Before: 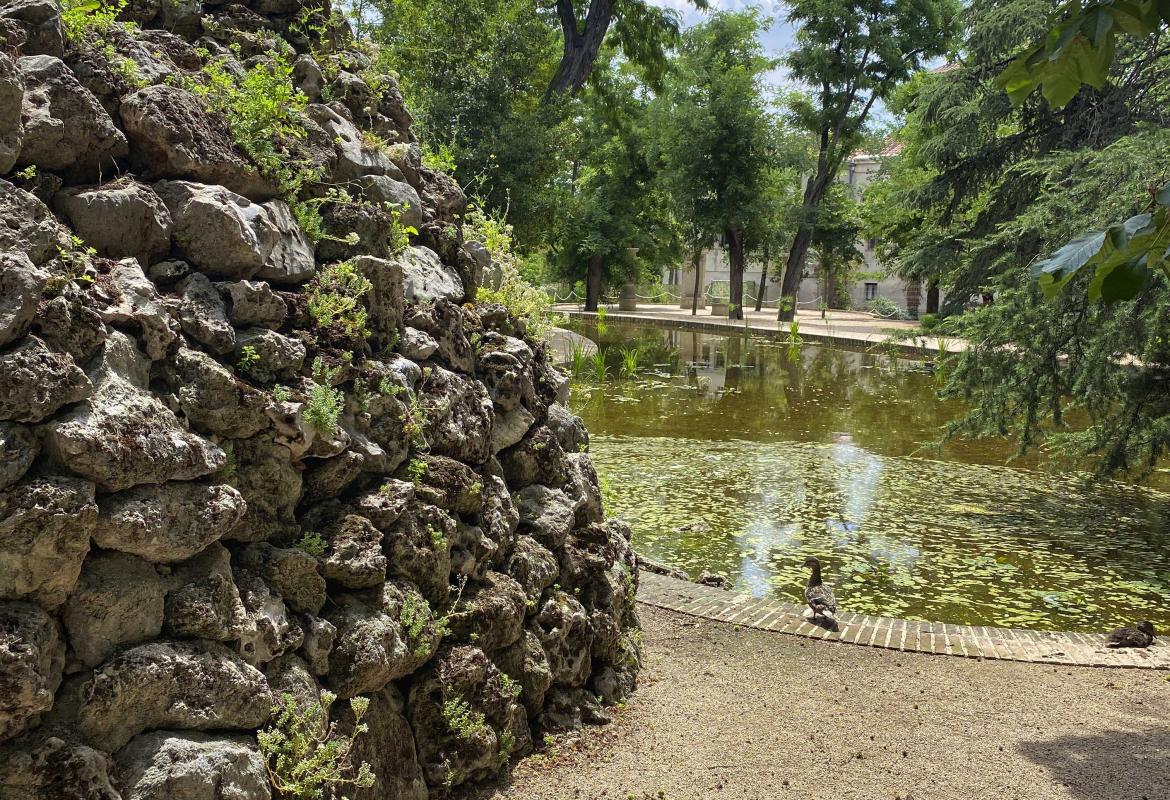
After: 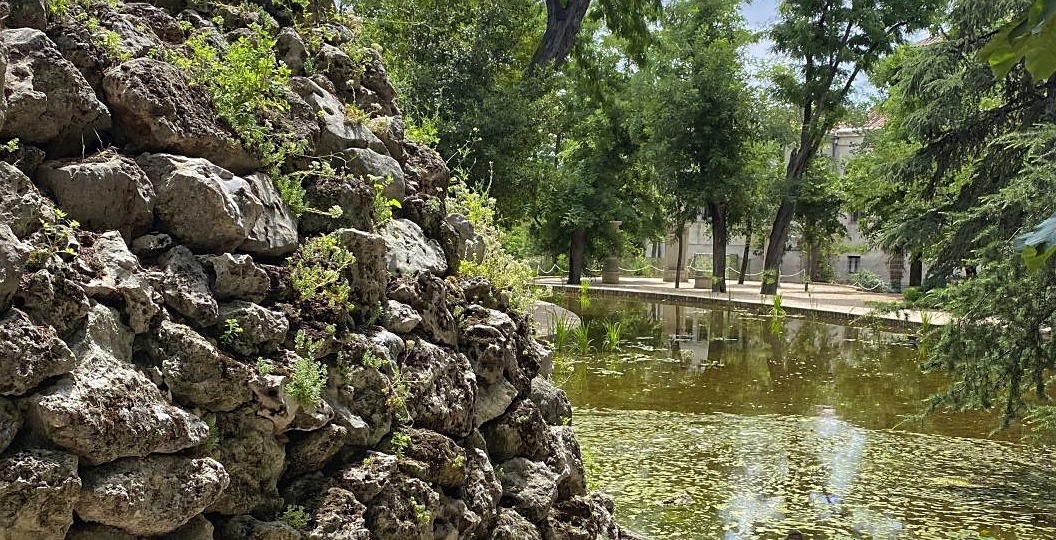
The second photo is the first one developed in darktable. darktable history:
shadows and highlights: shadows 37.27, highlights -28.18, soften with gaussian
crop: left 1.509%, top 3.452%, right 7.696%, bottom 28.452%
sharpen: radius 1.864, amount 0.398, threshold 1.271
